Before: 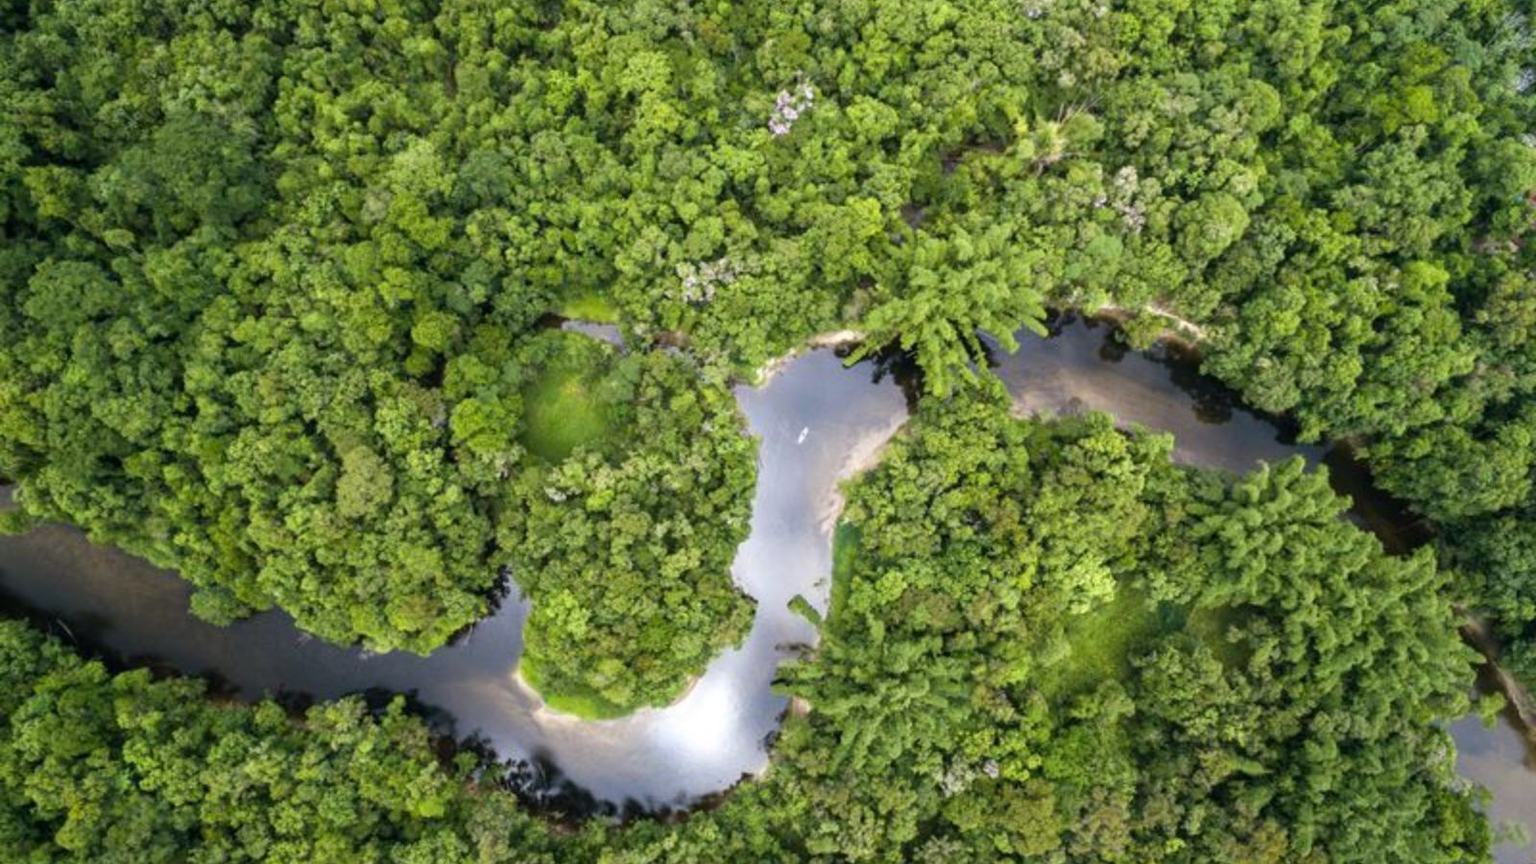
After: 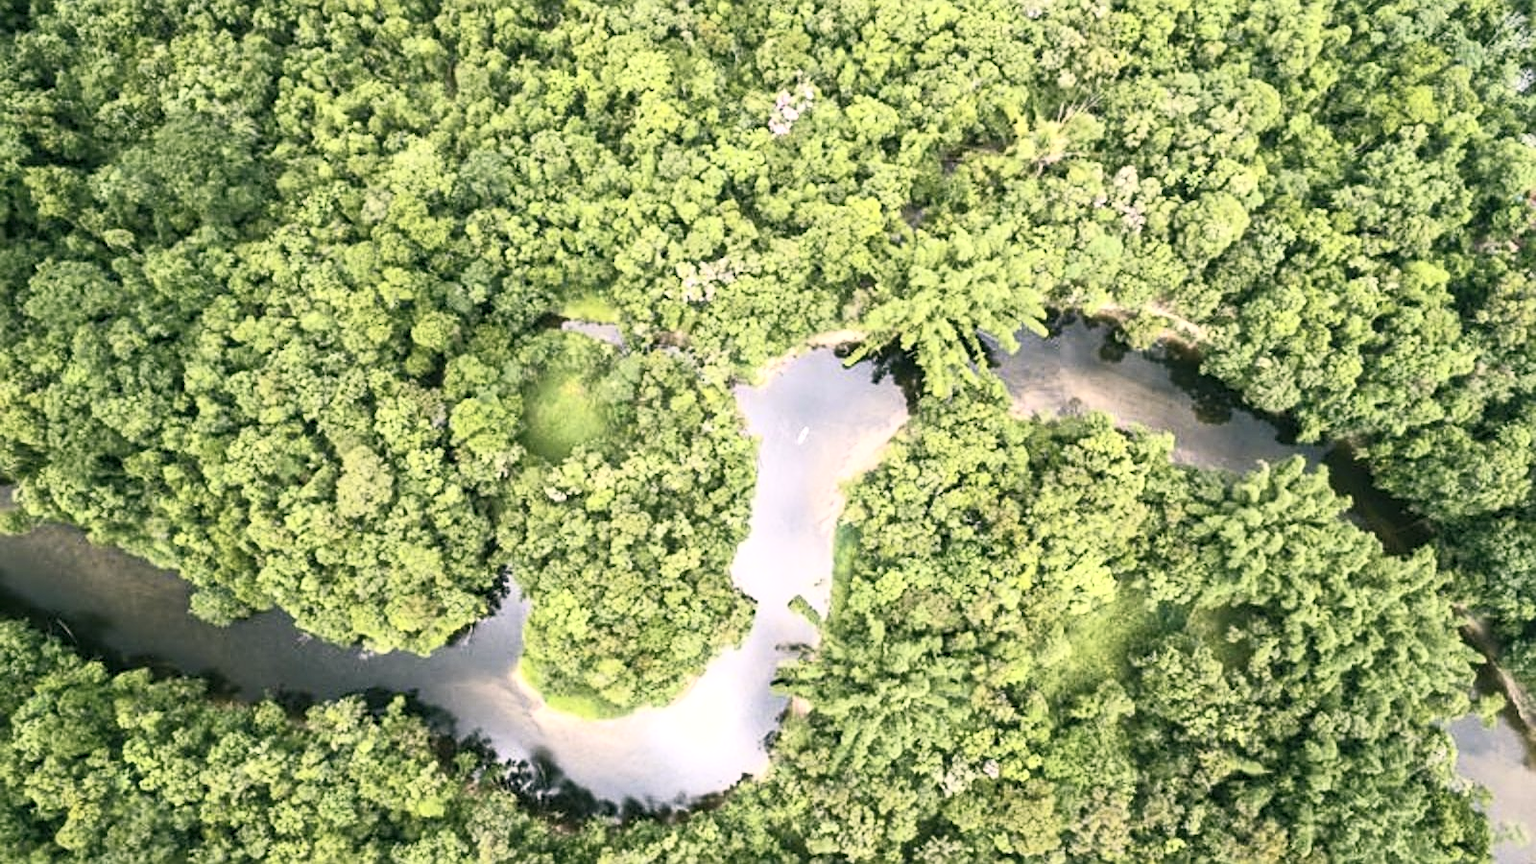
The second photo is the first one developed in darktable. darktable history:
sharpen: on, module defaults
color correction: highlights a* 4.02, highlights b* 4.98, shadows a* -7.55, shadows b* 4.98
white balance: emerald 1
local contrast: highlights 100%, shadows 100%, detail 120%, midtone range 0.2
contrast brightness saturation: contrast 0.43, brightness 0.56, saturation -0.19
